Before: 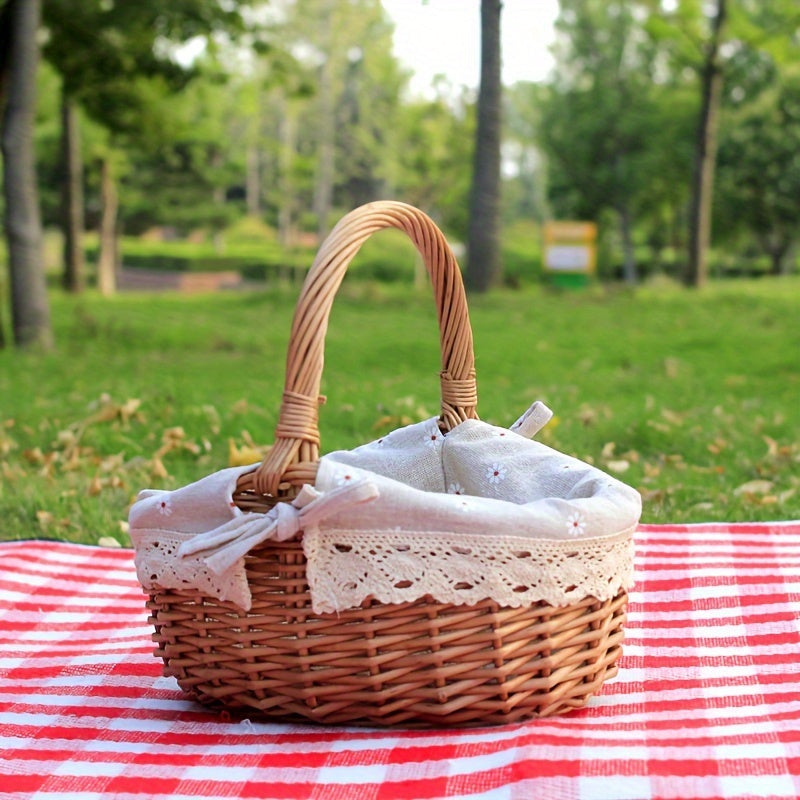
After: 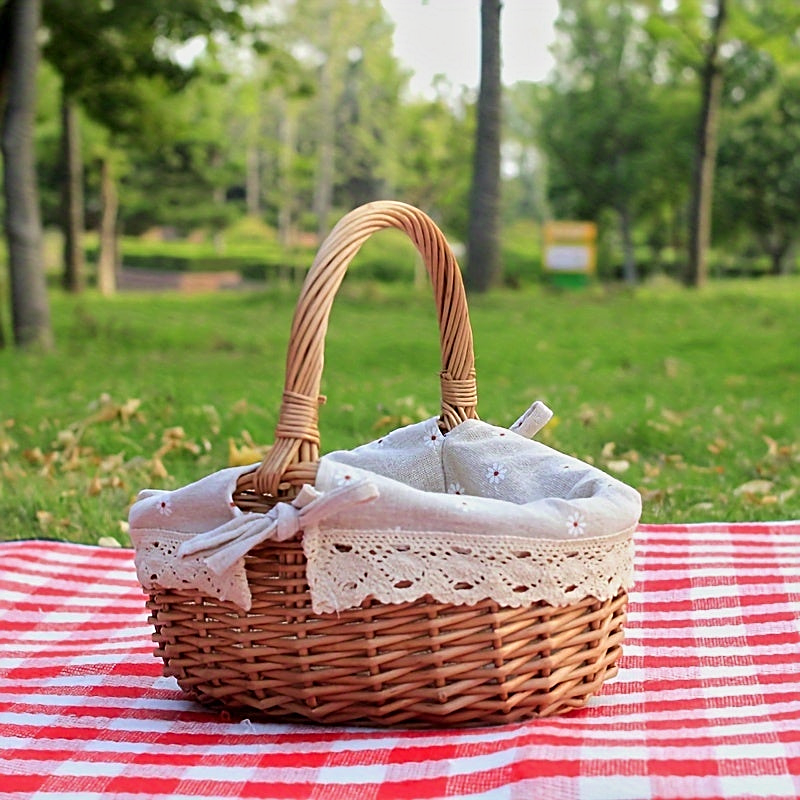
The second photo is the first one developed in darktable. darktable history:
tone equalizer: -8 EV -0.002 EV, -7 EV 0.005 EV, -6 EV -0.009 EV, -5 EV 0.011 EV, -4 EV -0.012 EV, -3 EV 0.007 EV, -2 EV -0.062 EV, -1 EV -0.293 EV, +0 EV -0.582 EV, smoothing diameter 2%, edges refinement/feathering 20, mask exposure compensation -1.57 EV, filter diffusion 5
sharpen: on, module defaults
